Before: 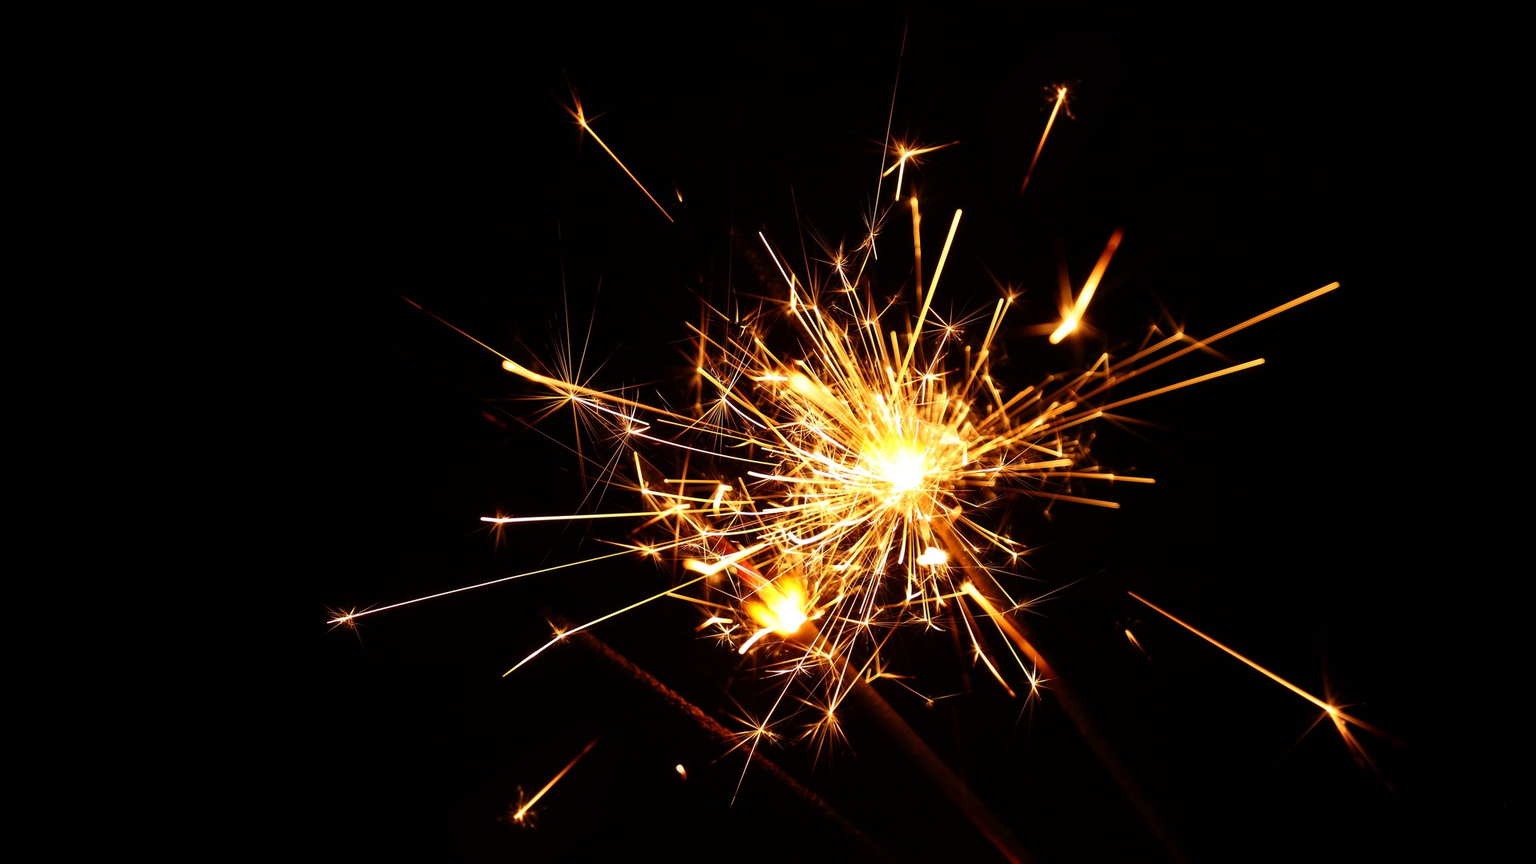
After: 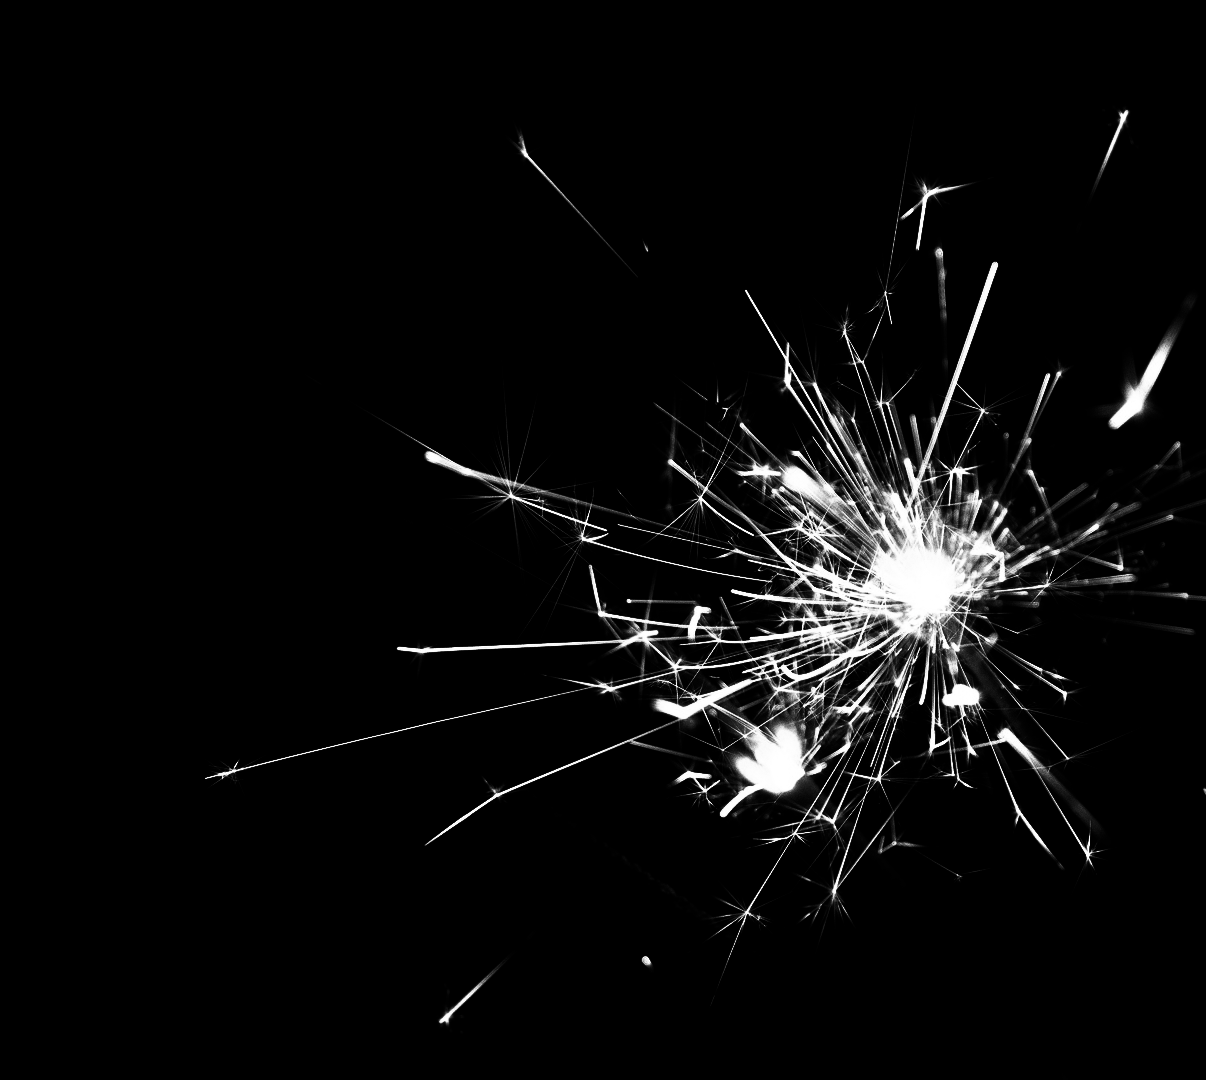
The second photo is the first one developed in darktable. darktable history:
crop: left 10.644%, right 26.528%
grain: coarseness 0.09 ISO, strength 40%
tone curve: curves: ch0 [(0, 0) (0.56, 0.467) (0.846, 0.934) (1, 1)]
contrast brightness saturation: contrast 0.02, brightness -1, saturation -1
